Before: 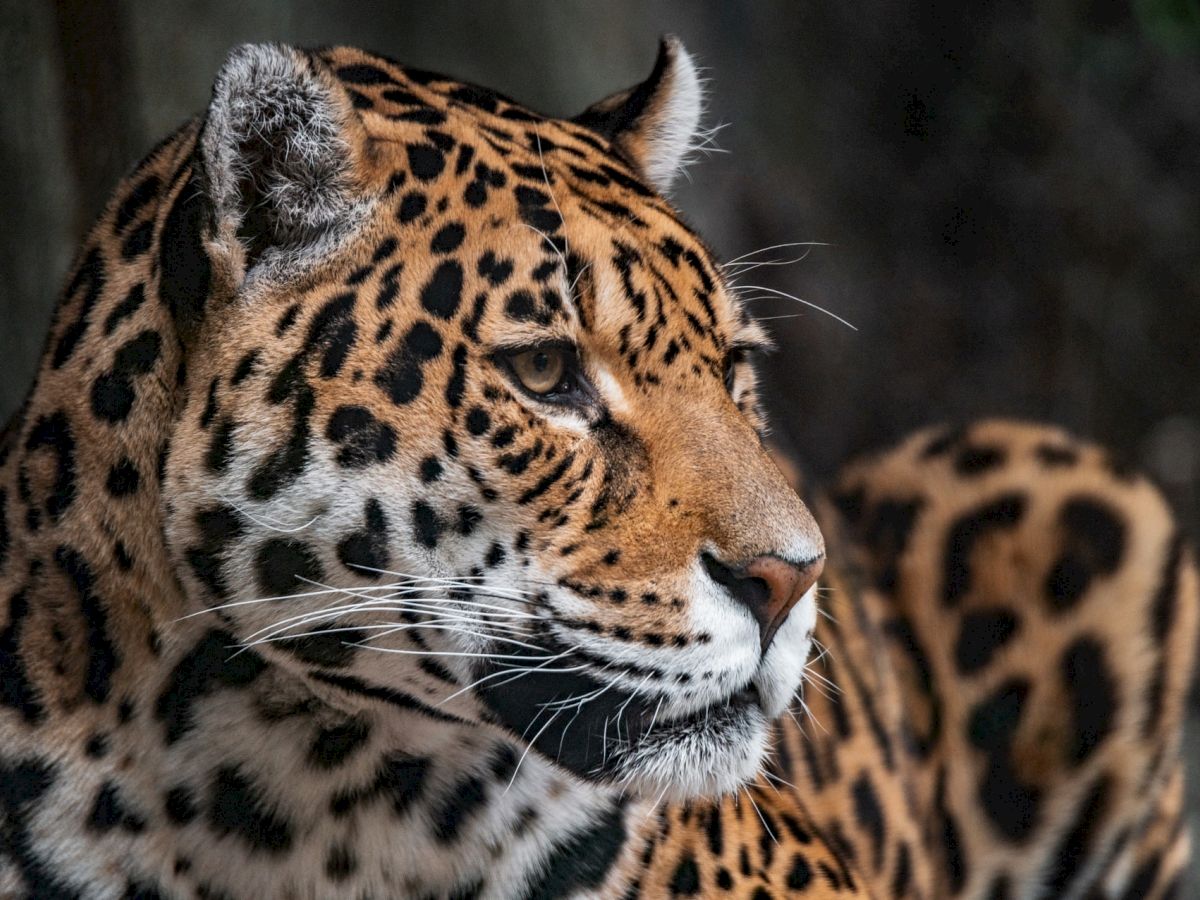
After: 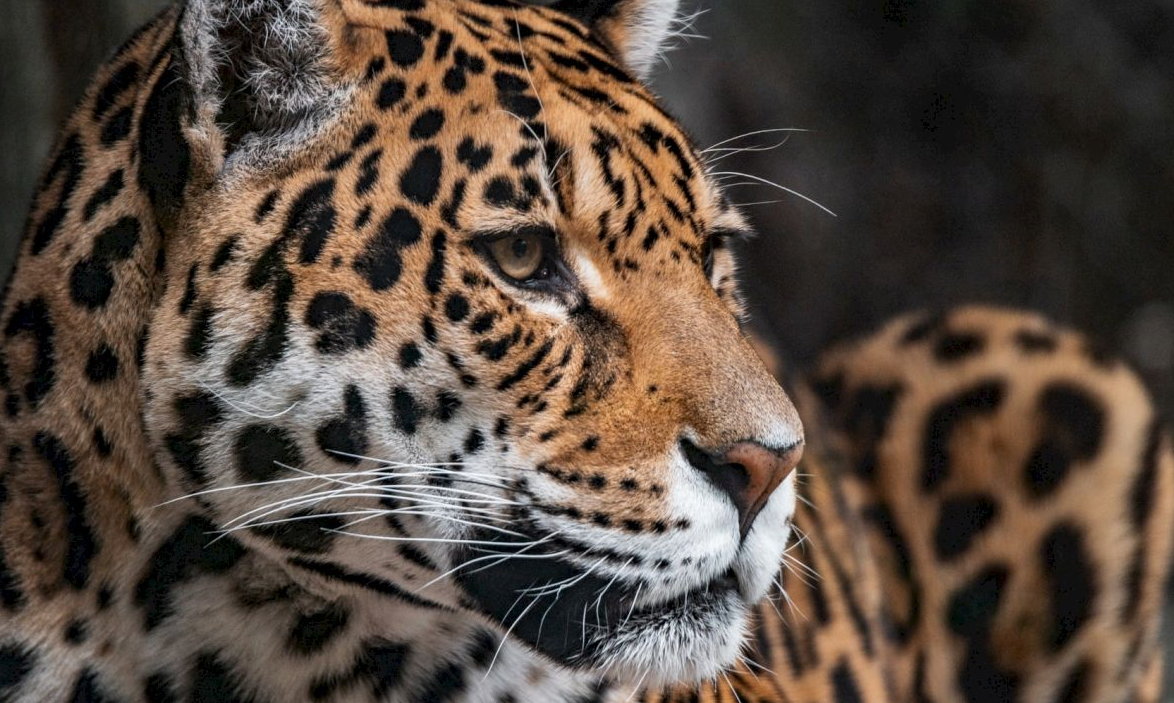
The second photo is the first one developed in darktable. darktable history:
crop and rotate: left 1.812%, top 12.748%, right 0.302%, bottom 9.052%
